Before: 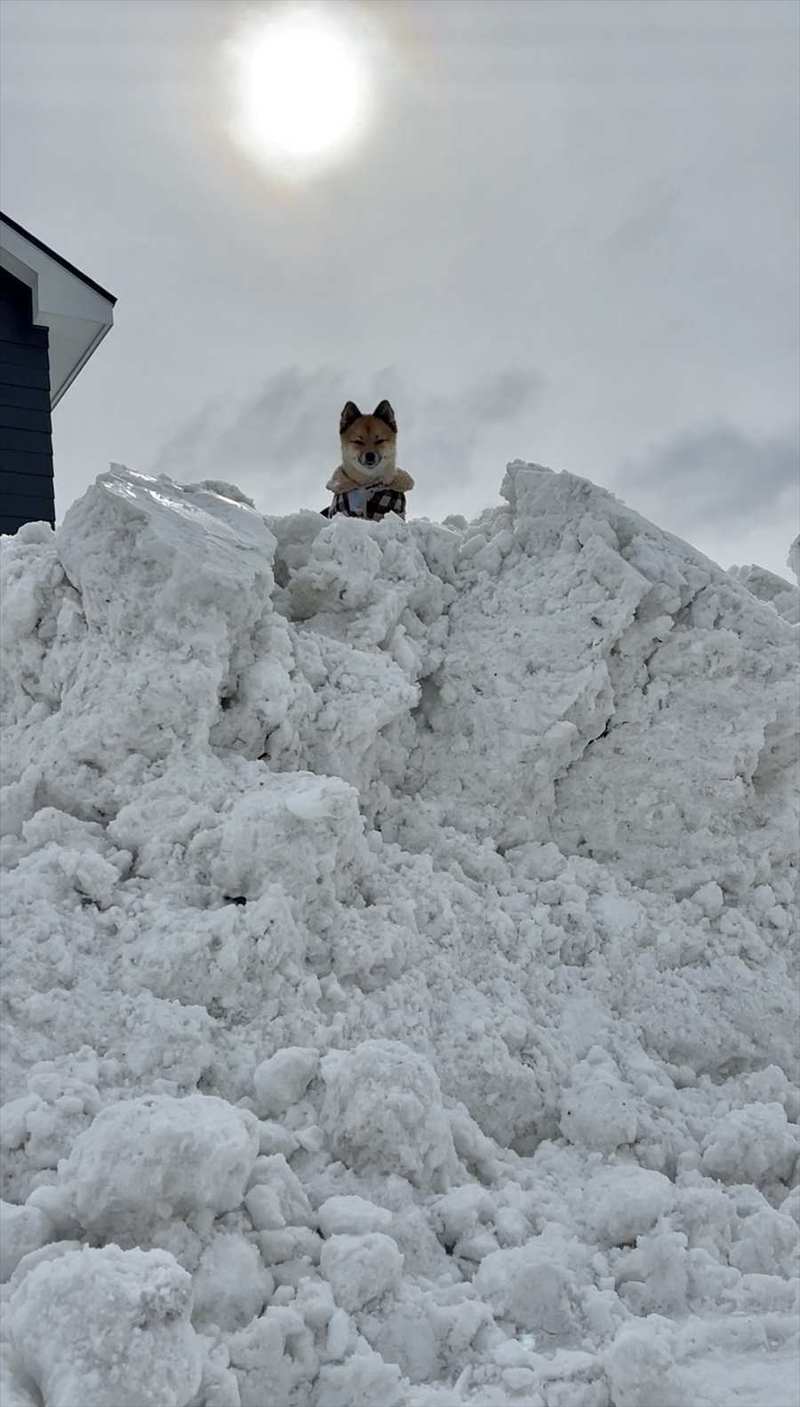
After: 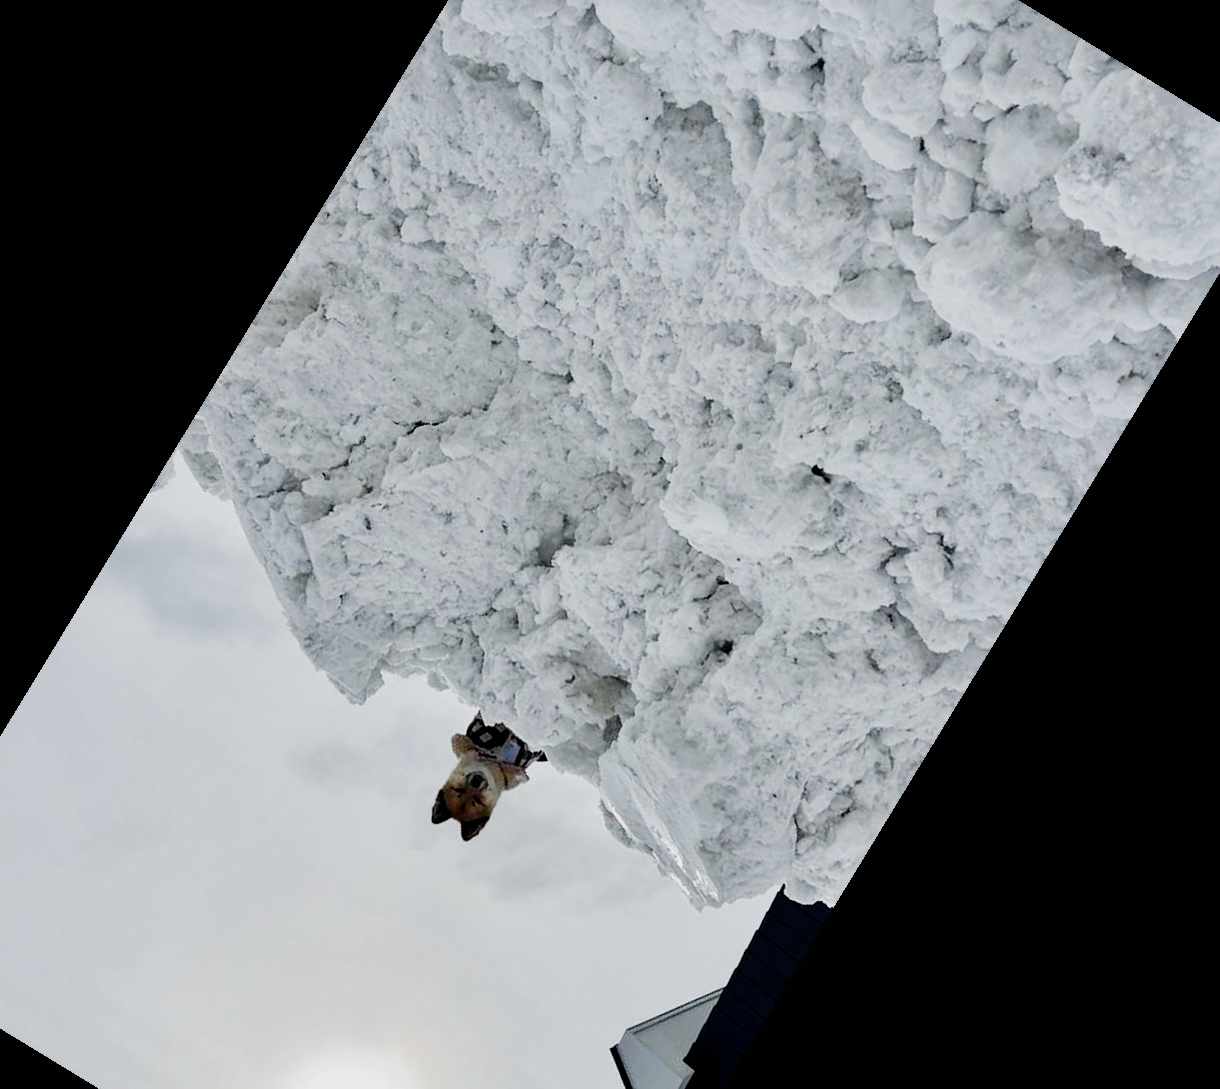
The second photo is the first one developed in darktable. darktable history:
crop and rotate: angle 148.68°, left 9.111%, top 15.603%, right 4.588%, bottom 17.041%
exposure: black level correction 0.005, exposure 0.417 EV, compensate highlight preservation false
sigmoid: contrast 1.69, skew -0.23, preserve hue 0%, red attenuation 0.1, red rotation 0.035, green attenuation 0.1, green rotation -0.017, blue attenuation 0.15, blue rotation -0.052, base primaries Rec2020
